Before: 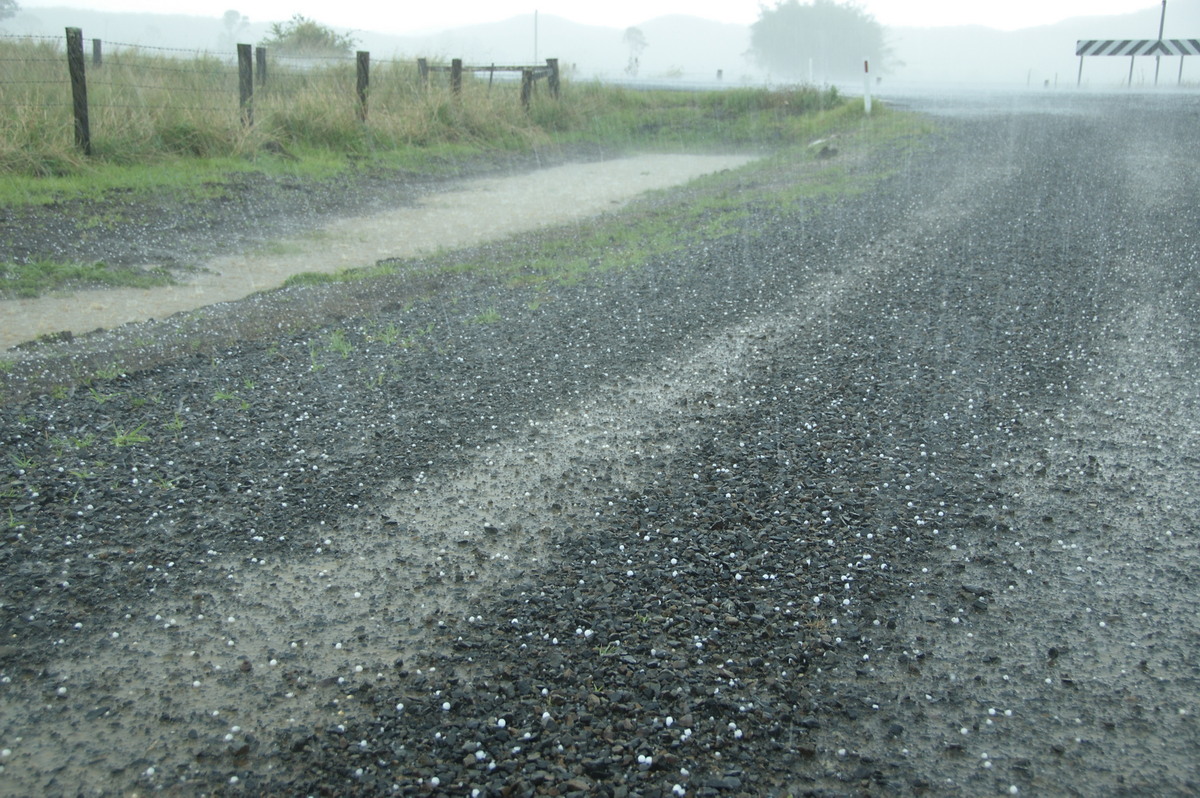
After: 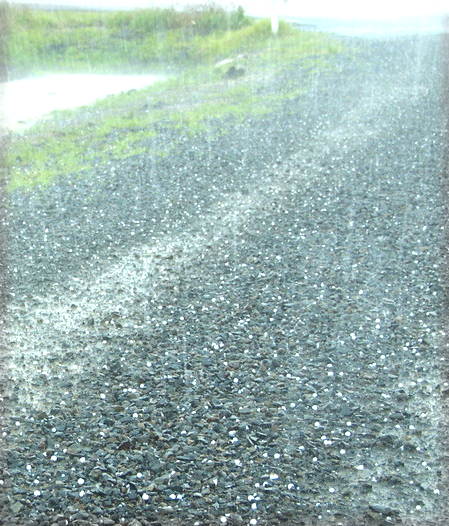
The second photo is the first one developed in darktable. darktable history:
color zones: curves: ch1 [(0.24, 0.629) (0.75, 0.5)]; ch2 [(0.255, 0.454) (0.745, 0.491)]
exposure: black level correction 0, exposure 1.098 EV, compensate exposure bias true, compensate highlight preservation false
vignetting: fall-off start 93.77%, fall-off radius 5.1%, brightness -0.276, automatic ratio true, width/height ratio 1.331, shape 0.04
crop and rotate: left 49.47%, top 10.102%, right 13.074%, bottom 23.888%
